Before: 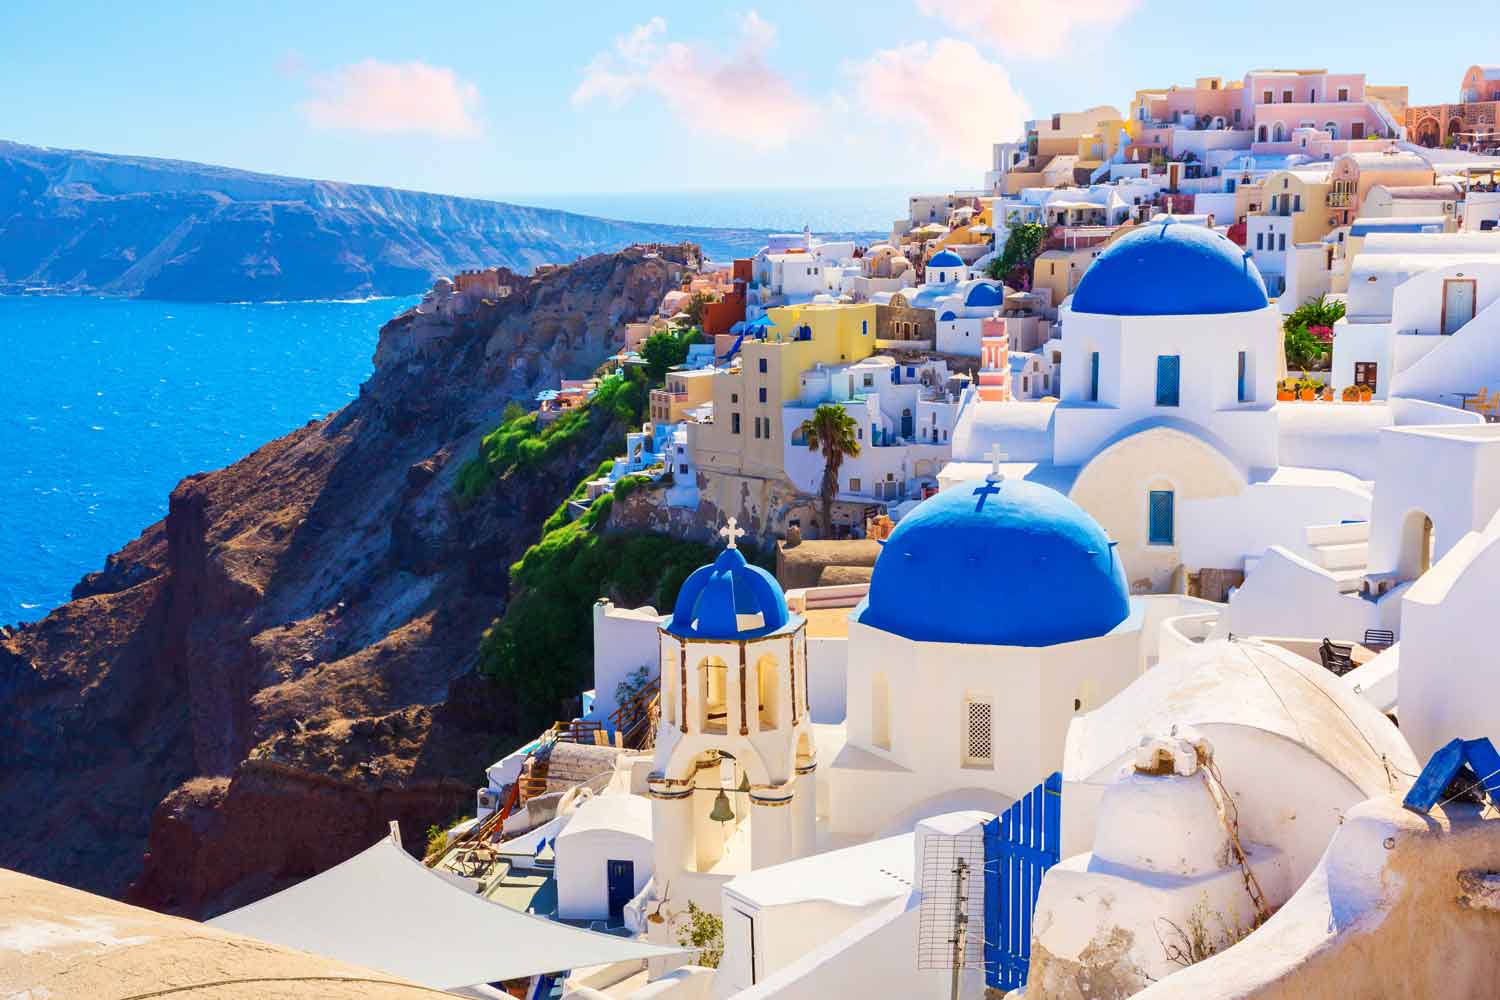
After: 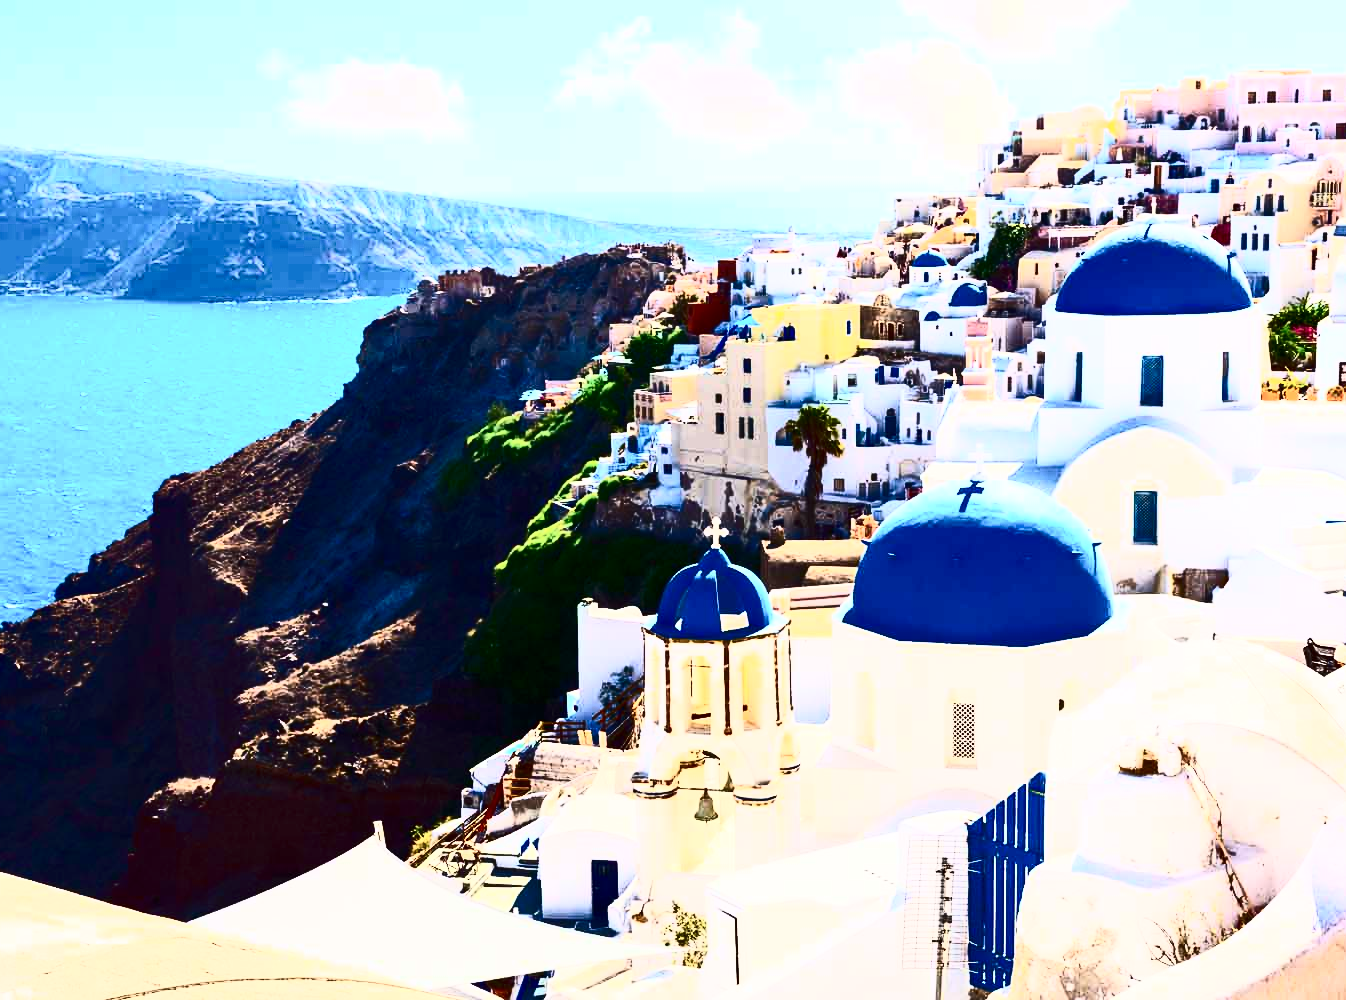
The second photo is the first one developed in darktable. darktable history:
contrast brightness saturation: contrast 0.936, brightness 0.192
crop and rotate: left 1.099%, right 9.135%
